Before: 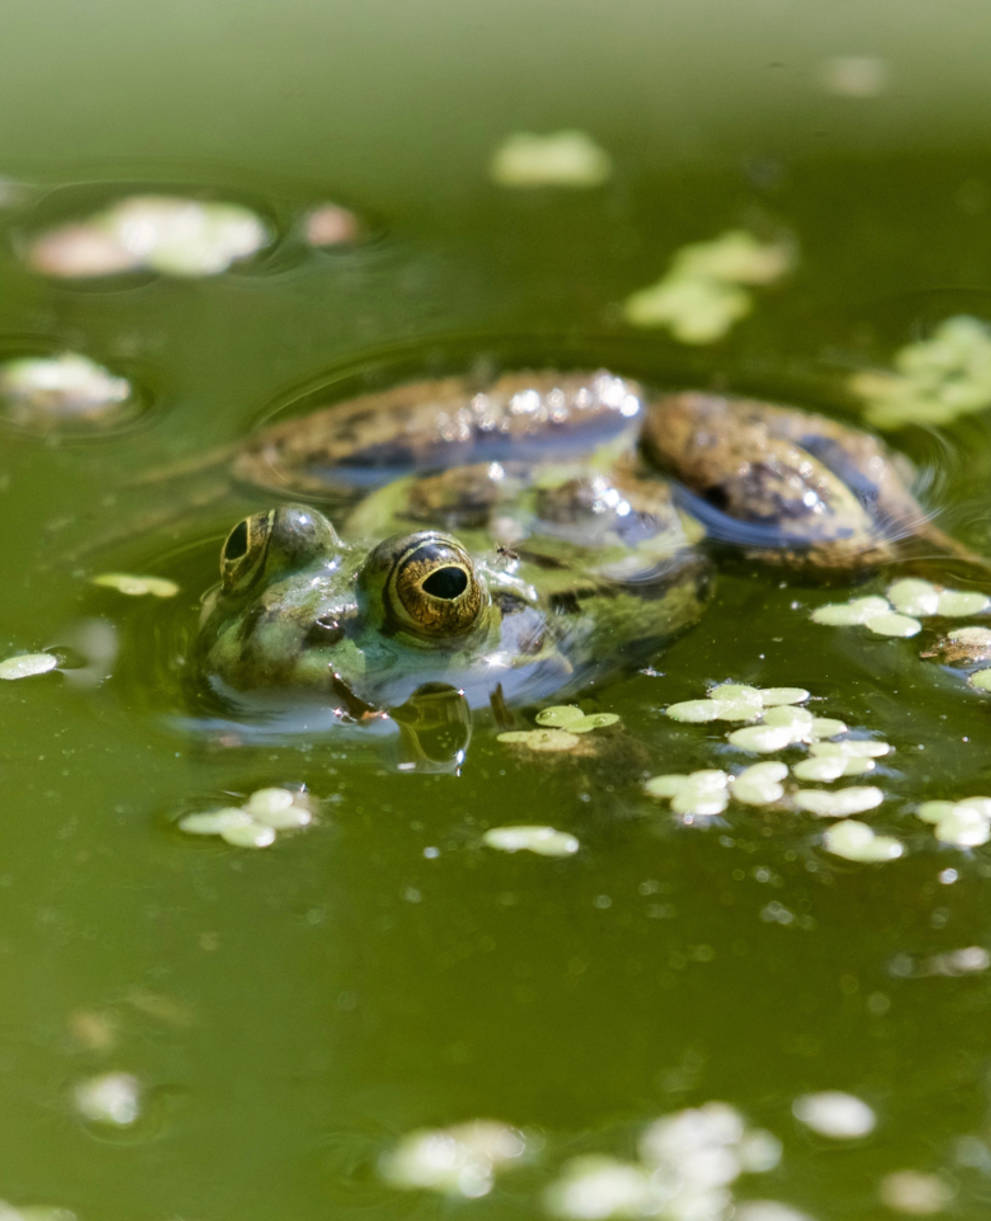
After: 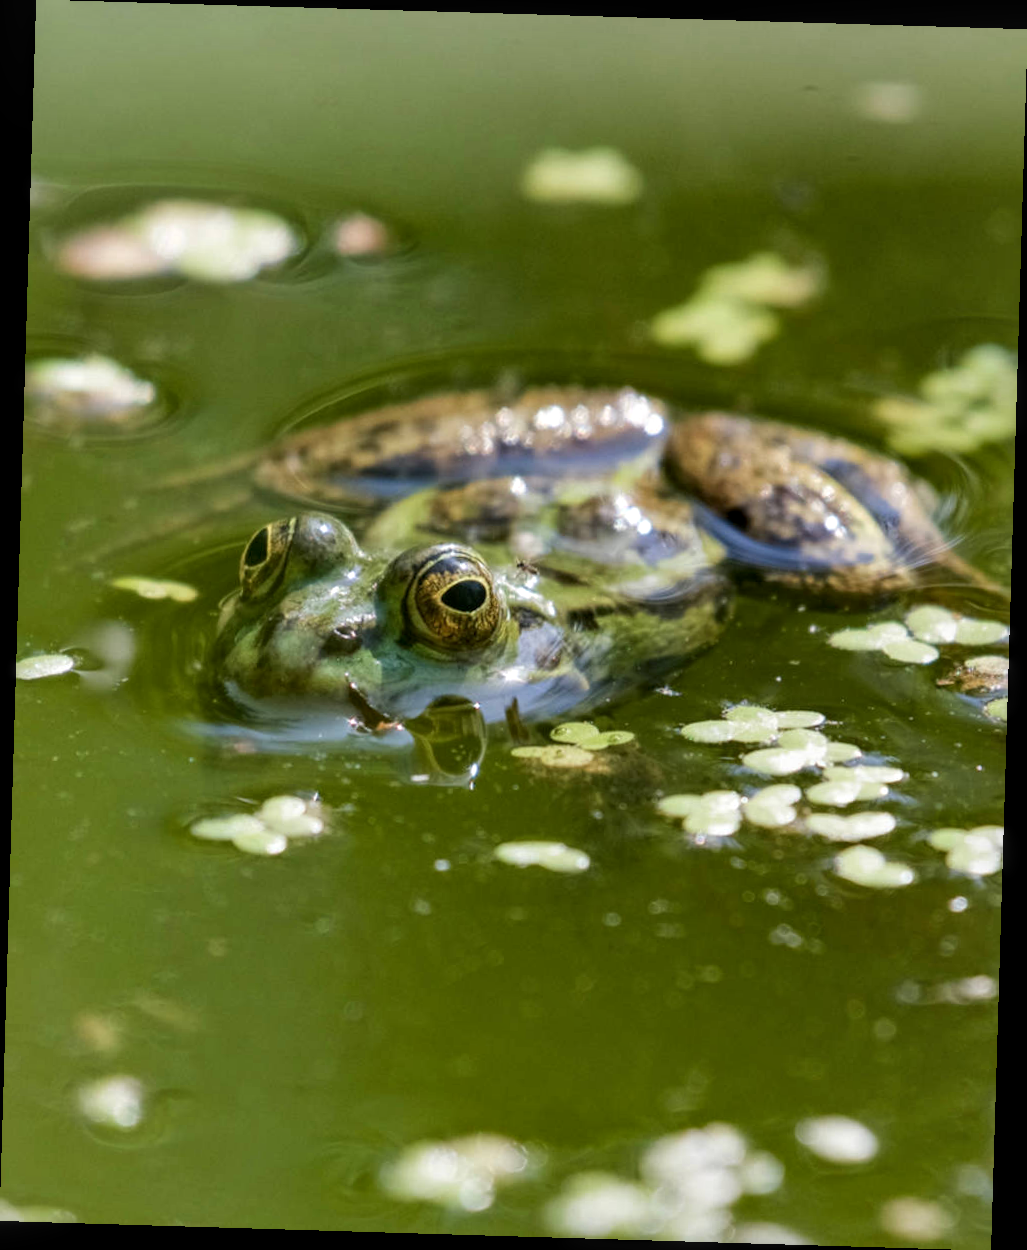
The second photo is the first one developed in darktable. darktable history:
local contrast: on, module defaults
rotate and perspective: rotation 1.72°, automatic cropping off
